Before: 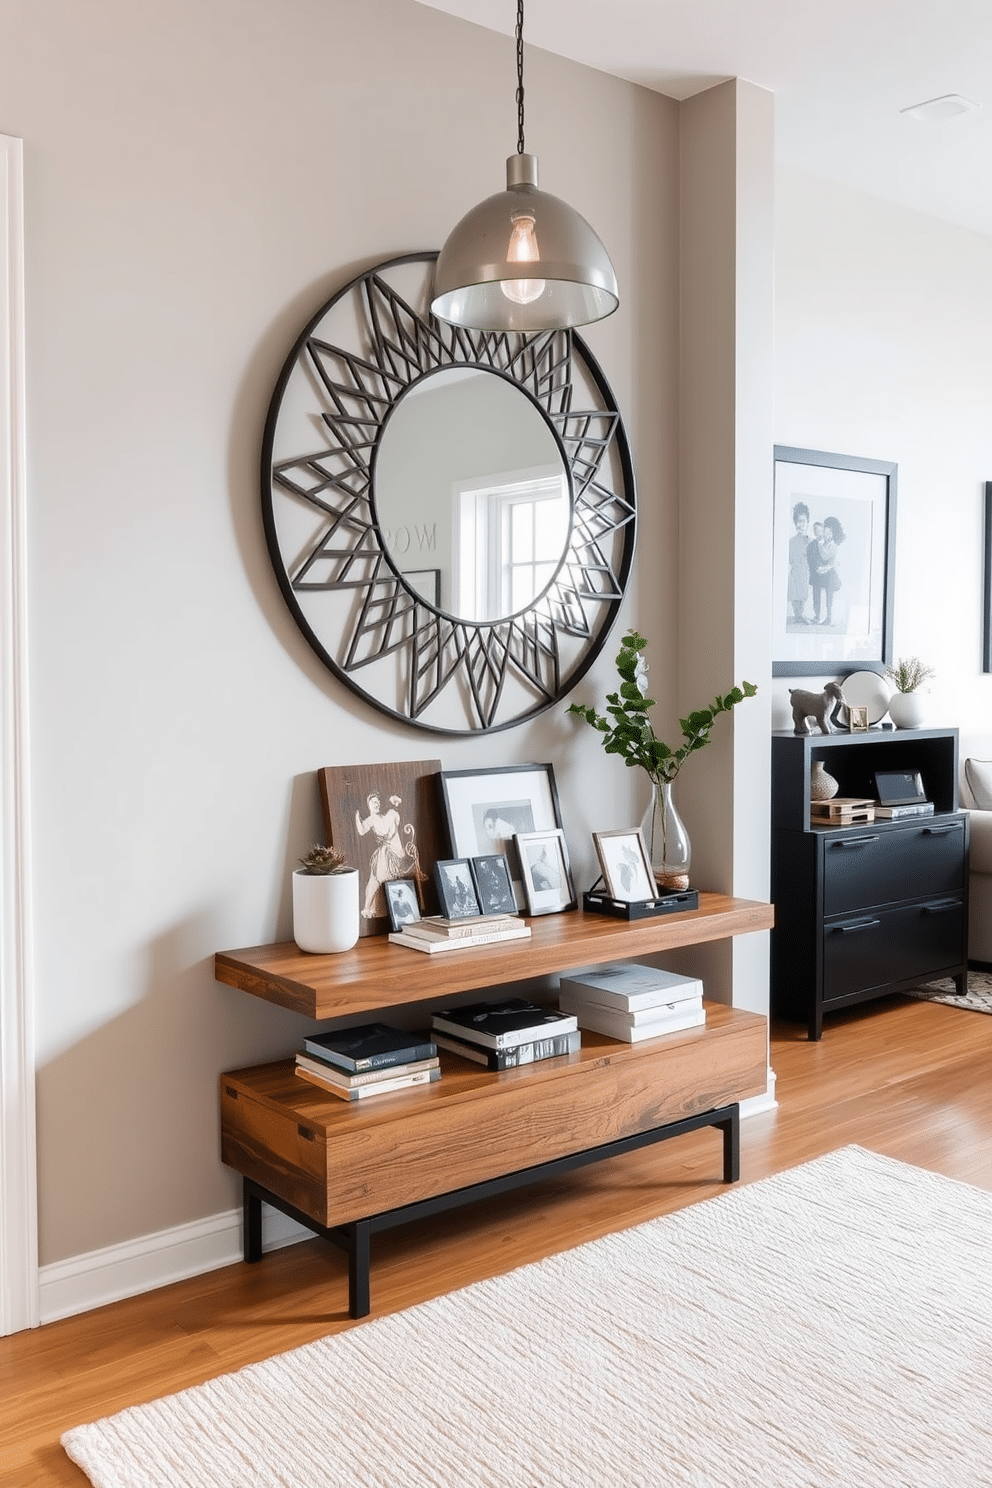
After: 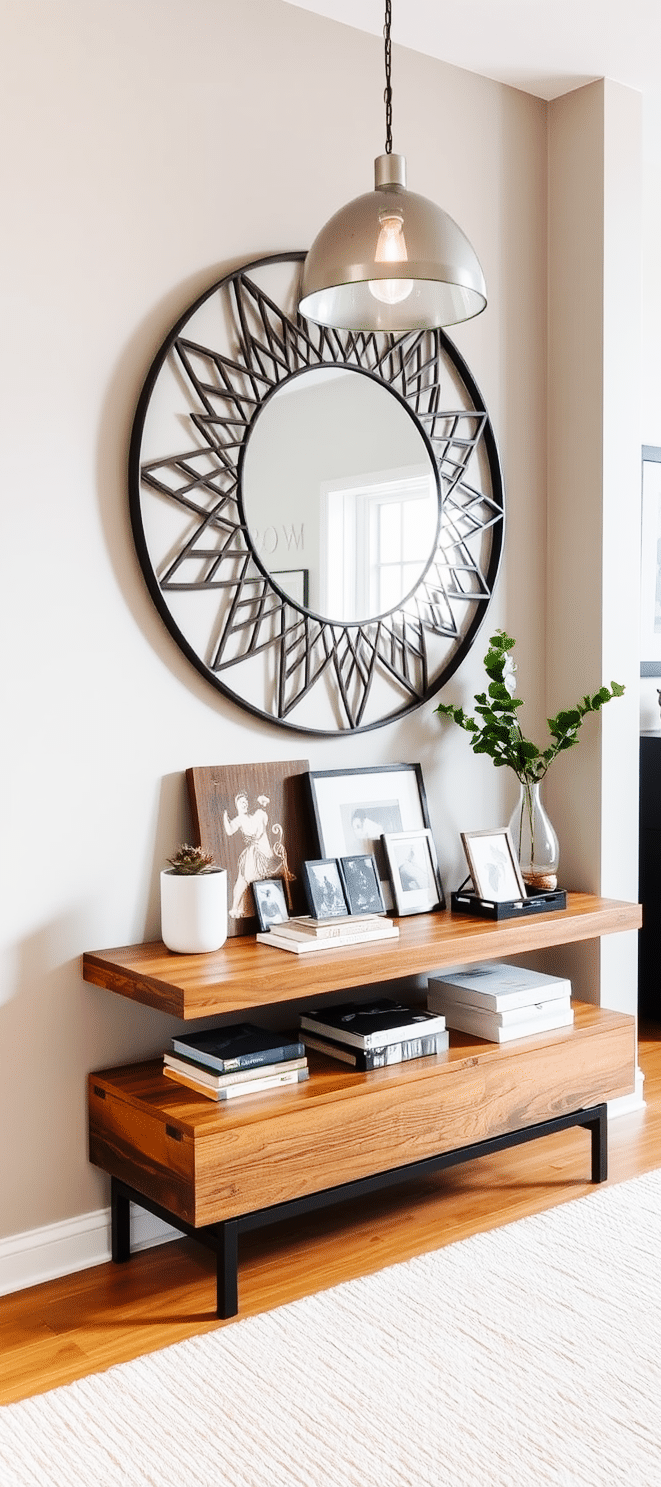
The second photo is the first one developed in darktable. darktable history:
base curve: curves: ch0 [(0, 0) (0.032, 0.025) (0.121, 0.166) (0.206, 0.329) (0.605, 0.79) (1, 1)], preserve colors none
crop and rotate: left 13.334%, right 19.997%
